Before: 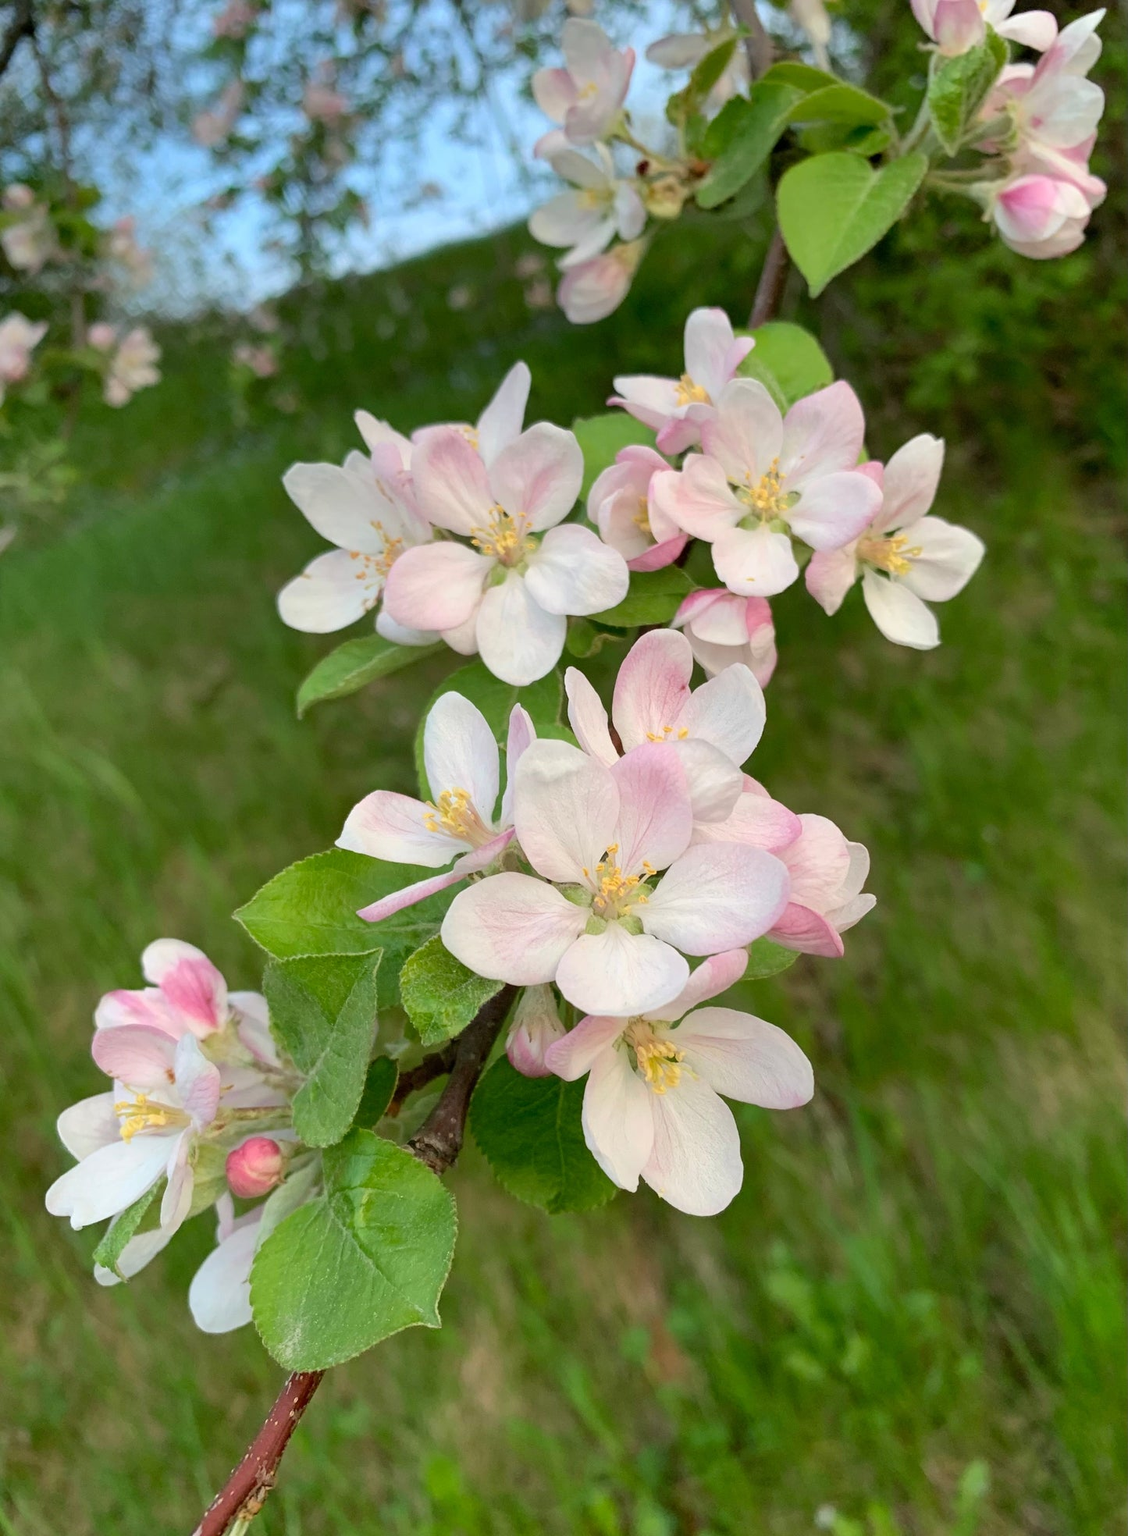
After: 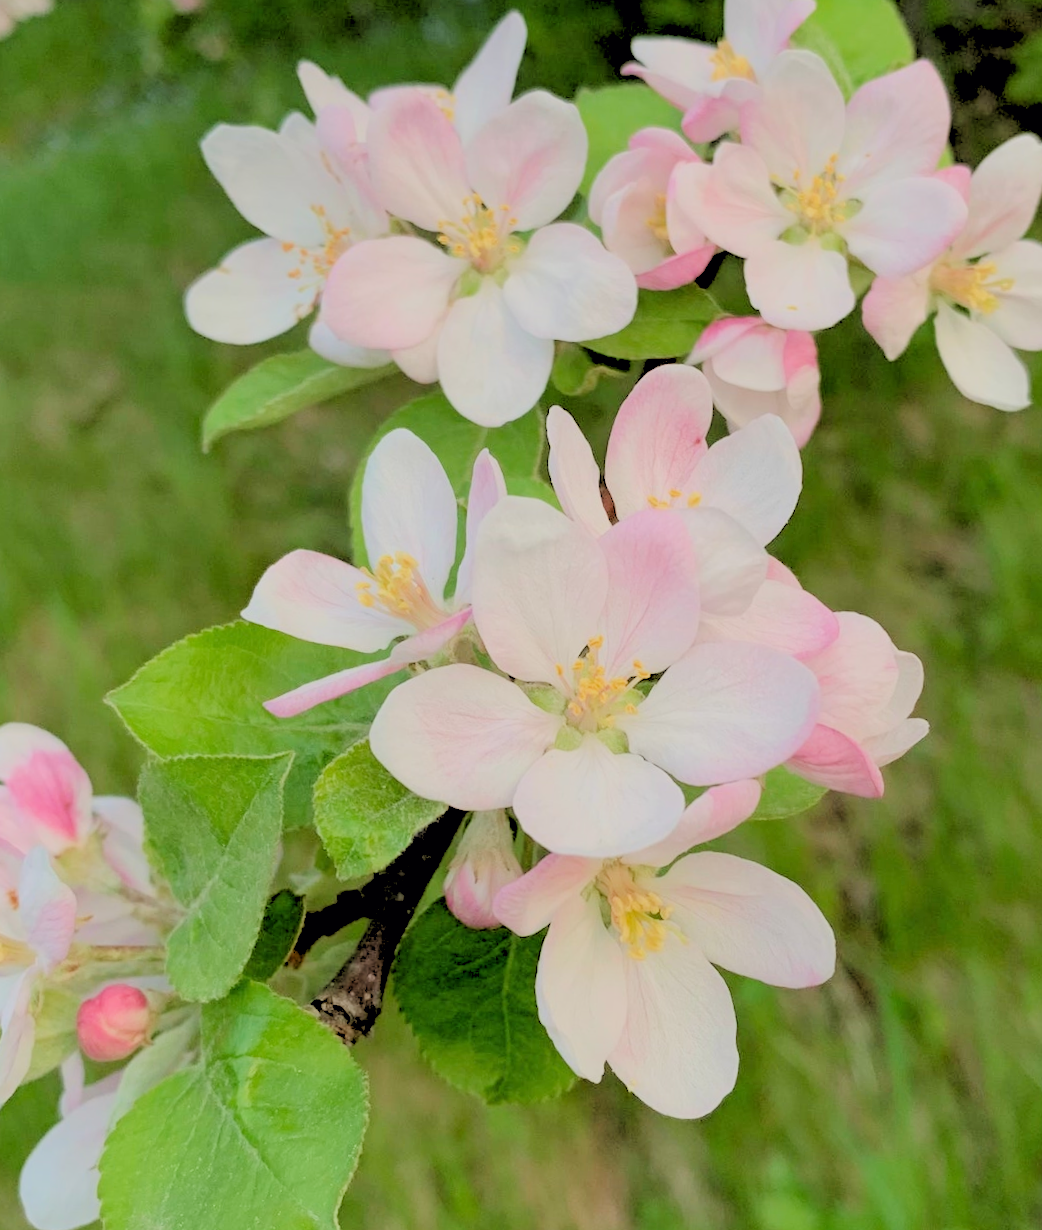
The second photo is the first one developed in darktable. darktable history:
filmic rgb: black relative exposure -7.65 EV, white relative exposure 4.56 EV, hardness 3.61, color science v6 (2022)
rgb levels: levels [[0.027, 0.429, 0.996], [0, 0.5, 1], [0, 0.5, 1]]
crop and rotate: angle -3.37°, left 9.79%, top 20.73%, right 12.42%, bottom 11.82%
